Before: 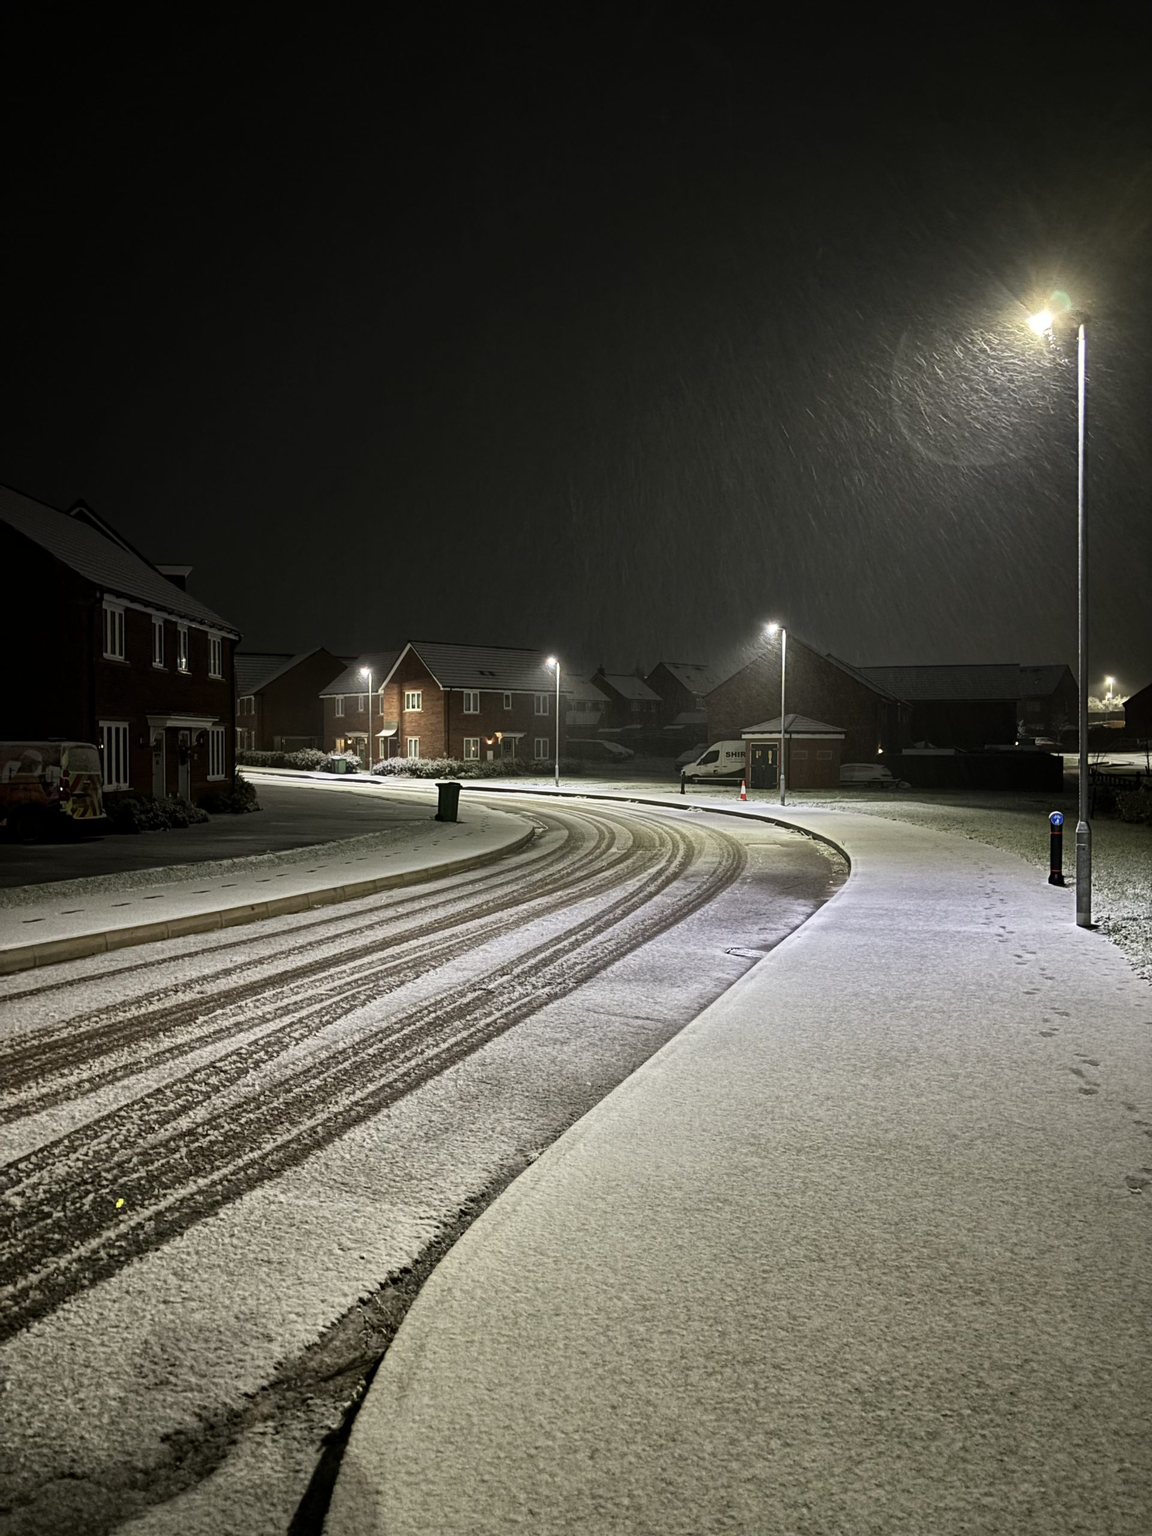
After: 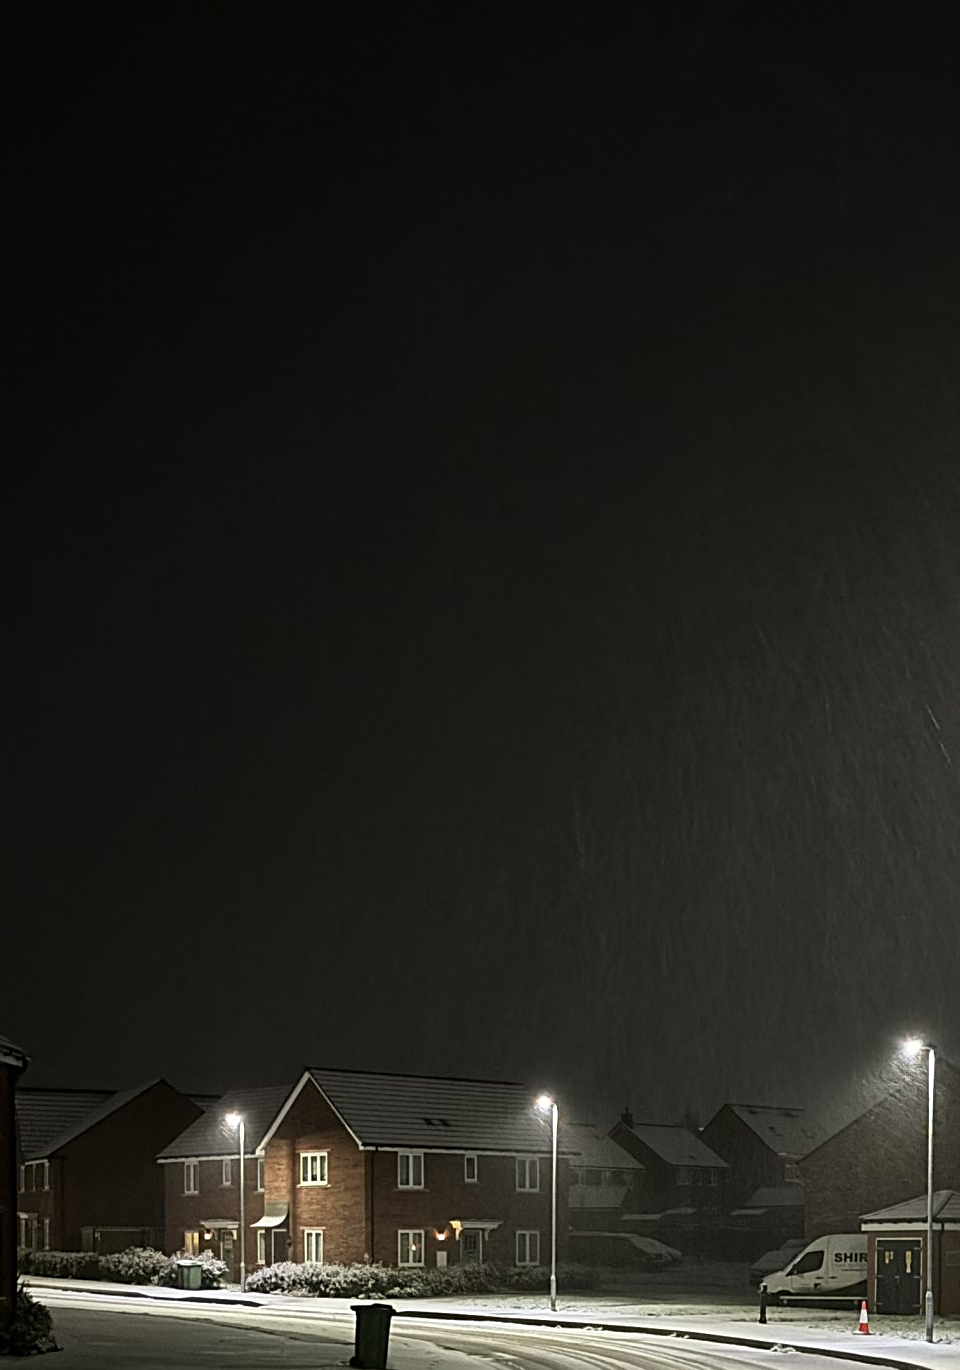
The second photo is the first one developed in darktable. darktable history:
sharpen: on, module defaults
crop: left 19.556%, right 30.401%, bottom 46.458%
